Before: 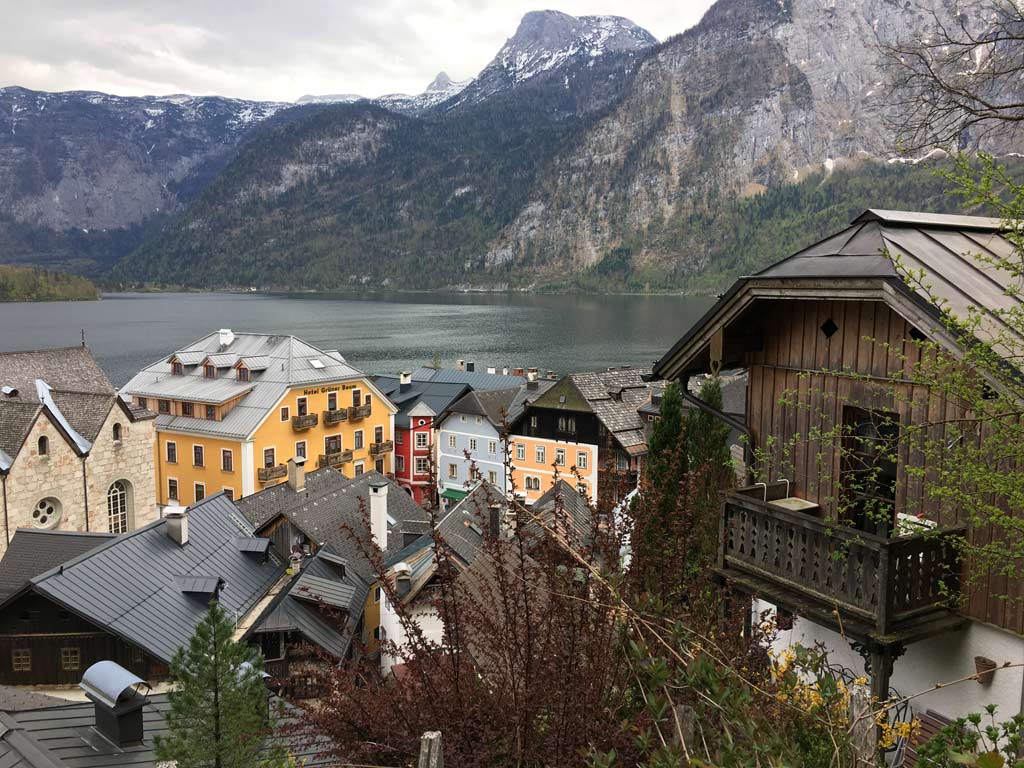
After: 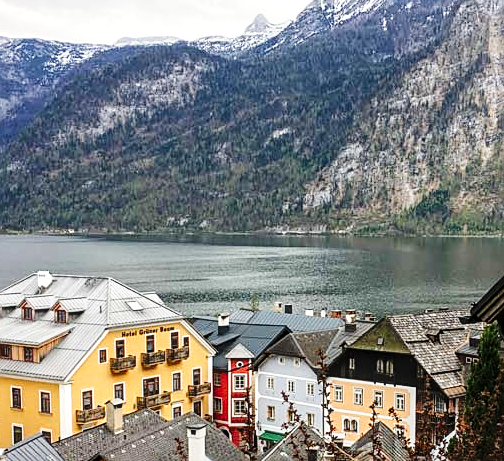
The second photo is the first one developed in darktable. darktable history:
crop: left 17.835%, top 7.675%, right 32.881%, bottom 32.213%
sharpen: on, module defaults
base curve: curves: ch0 [(0, 0) (0.036, 0.025) (0.121, 0.166) (0.206, 0.329) (0.605, 0.79) (1, 1)], preserve colors none
local contrast: on, module defaults
shadows and highlights: radius 93.07, shadows -14.46, white point adjustment 0.23, highlights 31.48, compress 48.23%, highlights color adjustment 52.79%, soften with gaussian
